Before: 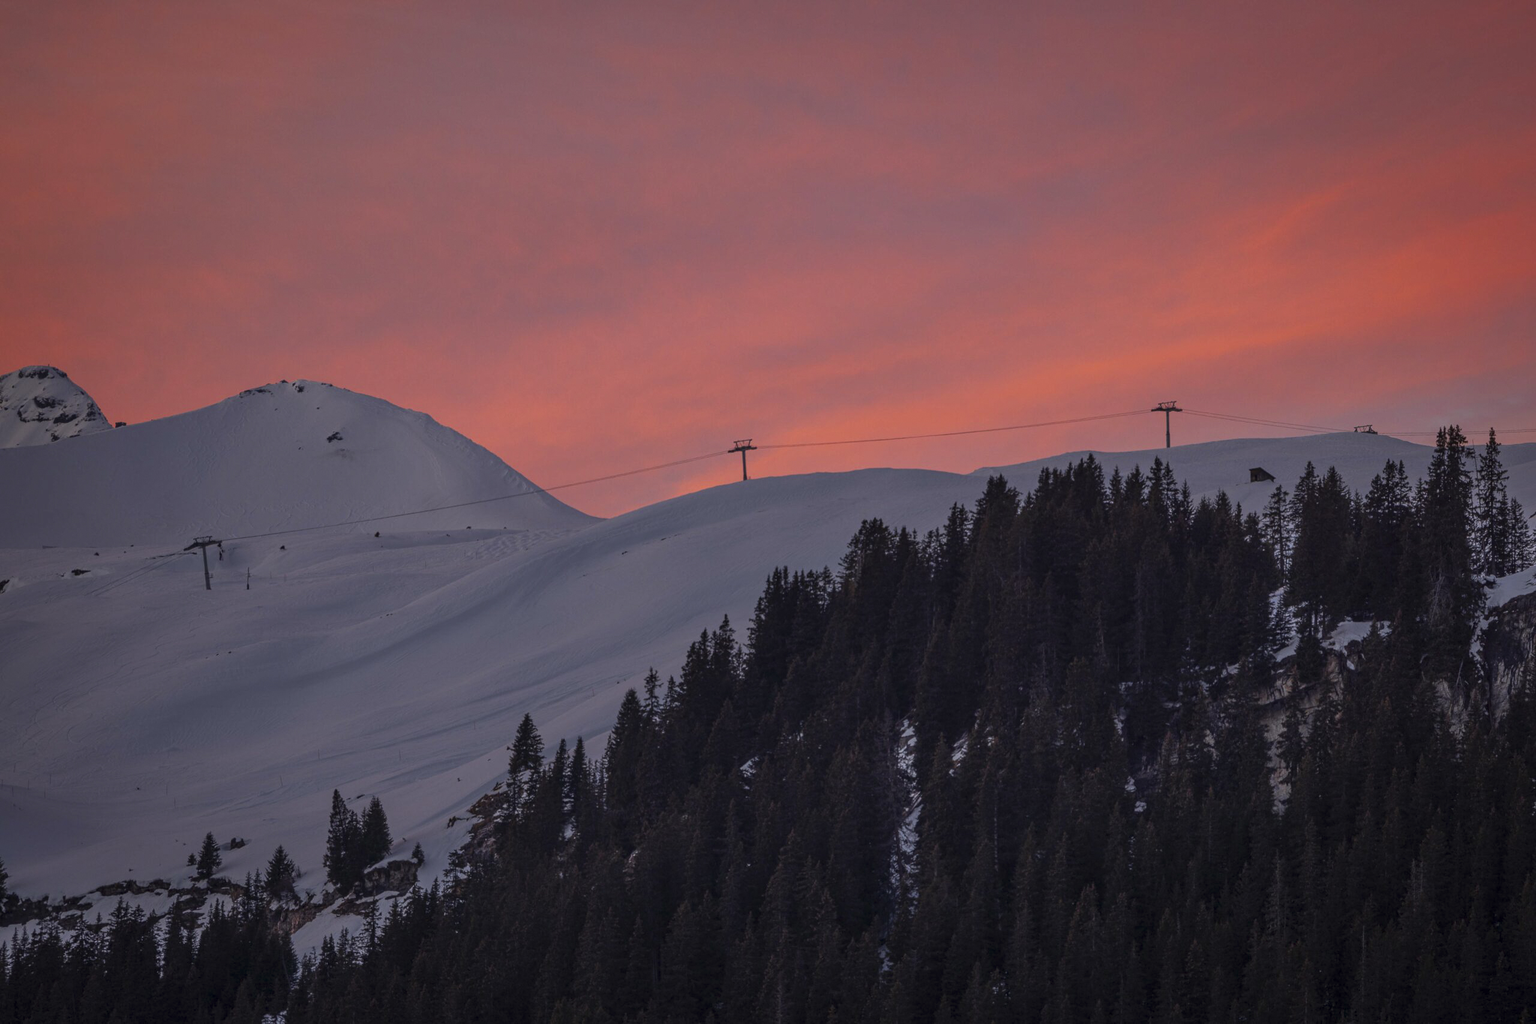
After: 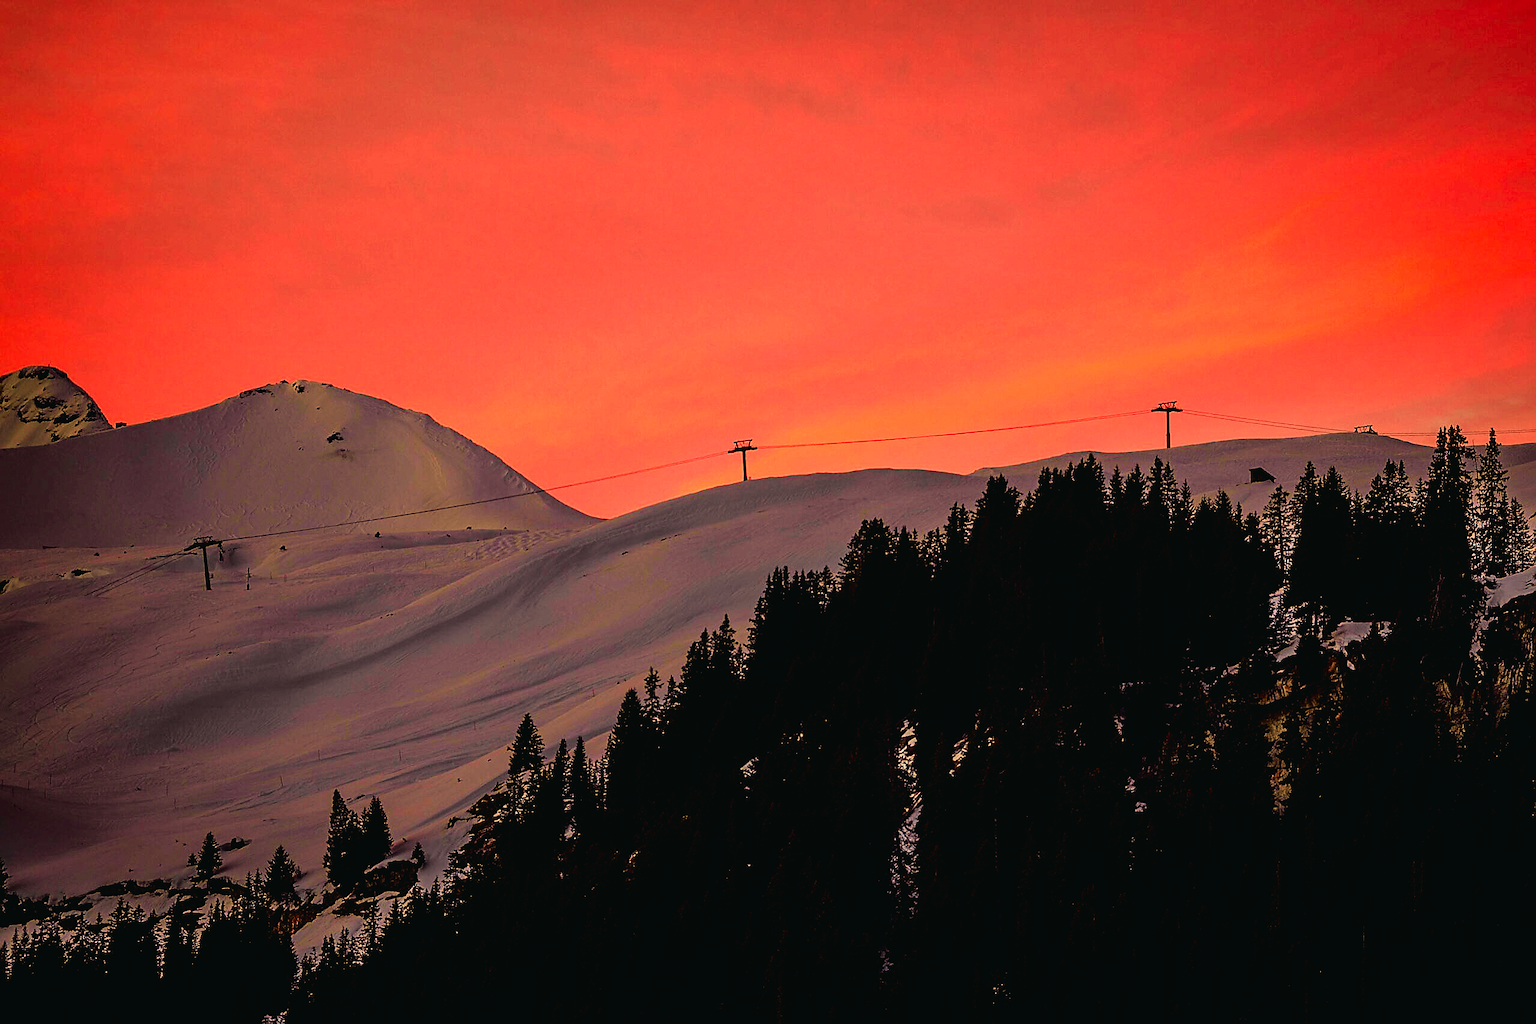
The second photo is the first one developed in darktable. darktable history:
white balance: red 1.138, green 0.996, blue 0.812
velvia: strength 56%
filmic rgb: black relative exposure -8.2 EV, white relative exposure 2.2 EV, threshold 3 EV, hardness 7.11, latitude 85.74%, contrast 1.696, highlights saturation mix -4%, shadows ↔ highlights balance -2.69%, preserve chrominance no, color science v5 (2021), contrast in shadows safe, contrast in highlights safe, enable highlight reconstruction true
sharpen: radius 1.4, amount 1.25, threshold 0.7
tone curve: curves: ch0 [(0, 0.022) (0.114, 0.088) (0.282, 0.316) (0.446, 0.511) (0.613, 0.693) (0.786, 0.843) (0.999, 0.949)]; ch1 [(0, 0) (0.395, 0.343) (0.463, 0.427) (0.486, 0.474) (0.503, 0.5) (0.535, 0.522) (0.555, 0.546) (0.594, 0.614) (0.755, 0.793) (1, 1)]; ch2 [(0, 0) (0.369, 0.388) (0.449, 0.431) (0.501, 0.5) (0.528, 0.517) (0.561, 0.598) (0.697, 0.721) (1, 1)], color space Lab, independent channels, preserve colors none
